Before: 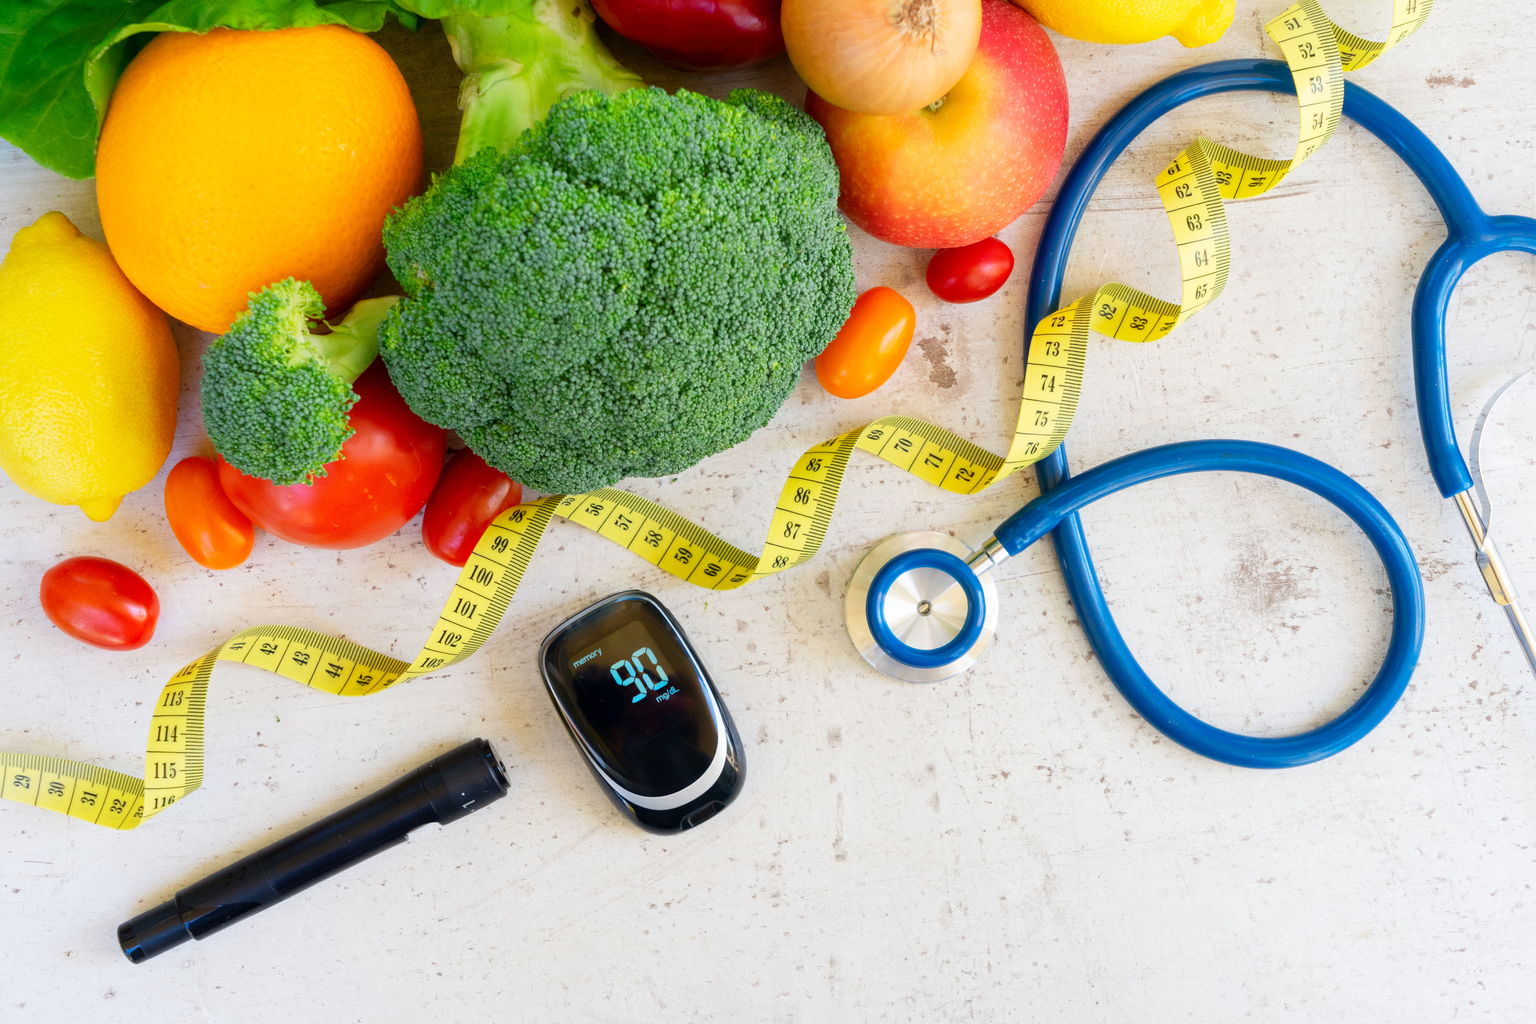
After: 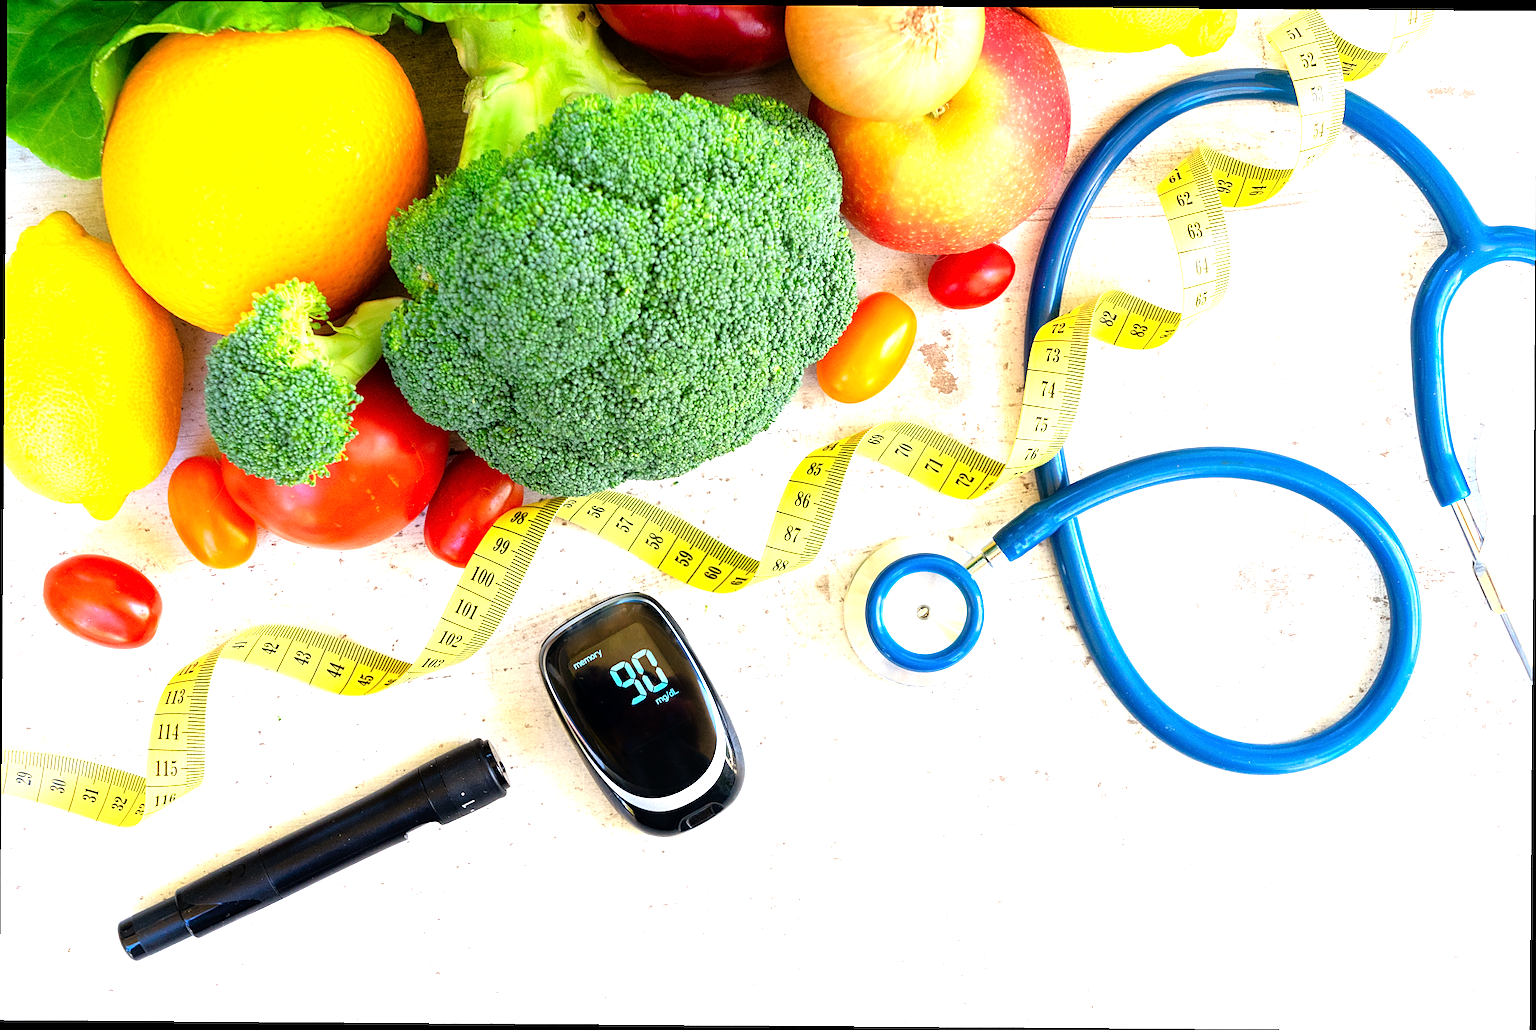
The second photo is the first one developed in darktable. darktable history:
tone equalizer: -8 EV -1.12 EV, -7 EV -0.974 EV, -6 EV -0.89 EV, -5 EV -0.589 EV, -3 EV 0.583 EV, -2 EV 0.853 EV, -1 EV 0.987 EV, +0 EV 1.07 EV
crop and rotate: angle -0.429°
sharpen: on, module defaults
